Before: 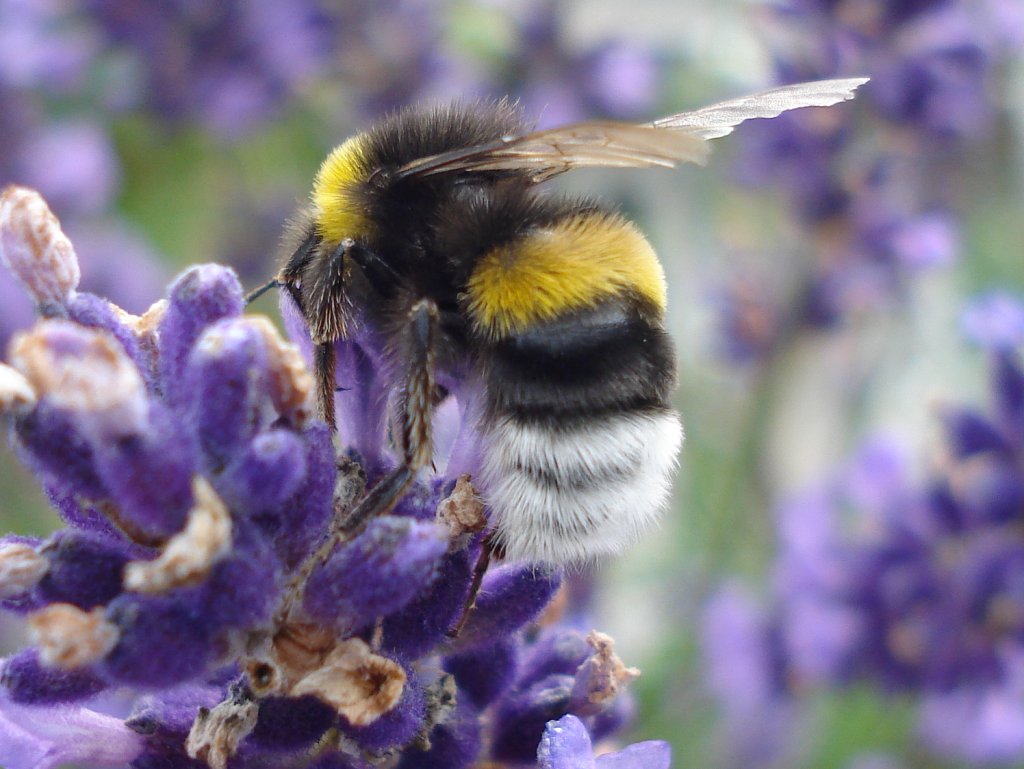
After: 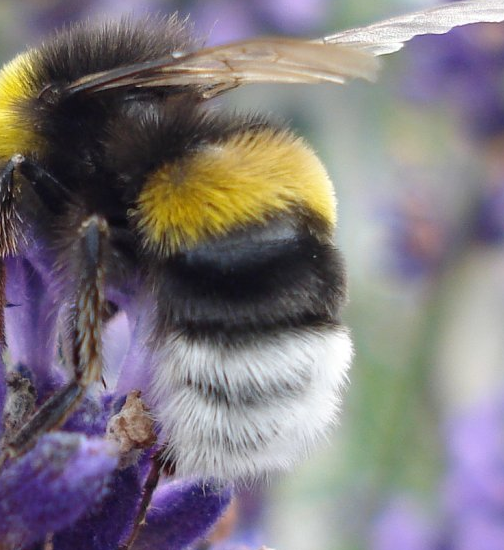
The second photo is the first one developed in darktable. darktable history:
crop: left 32.297%, top 10.93%, right 18.456%, bottom 17.461%
